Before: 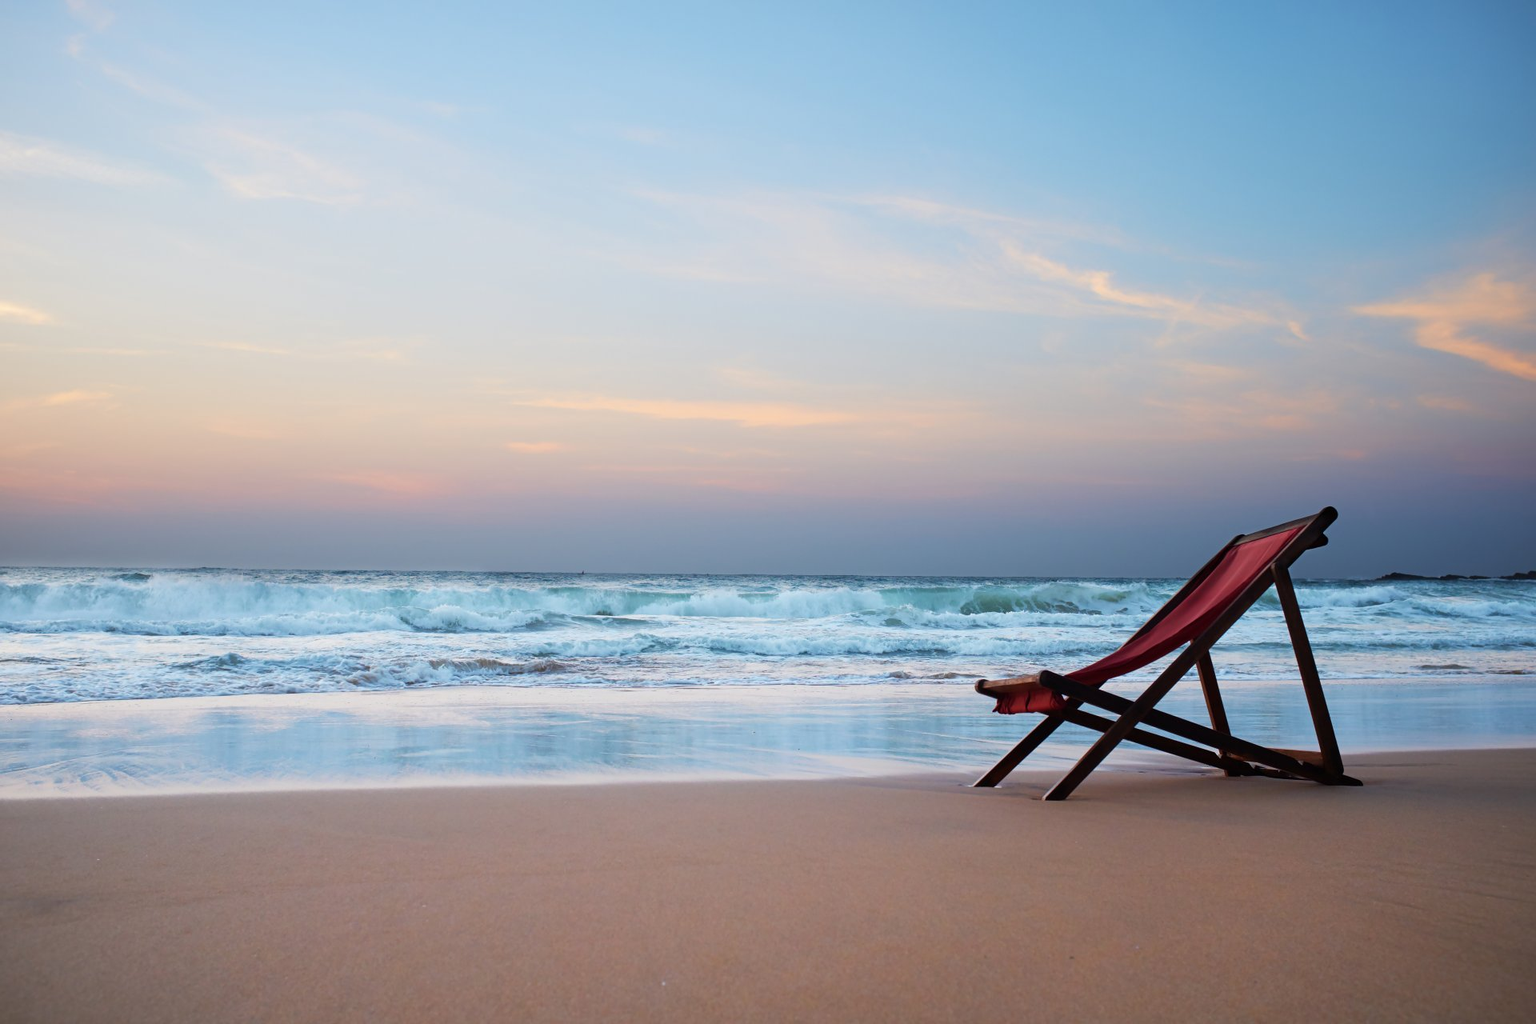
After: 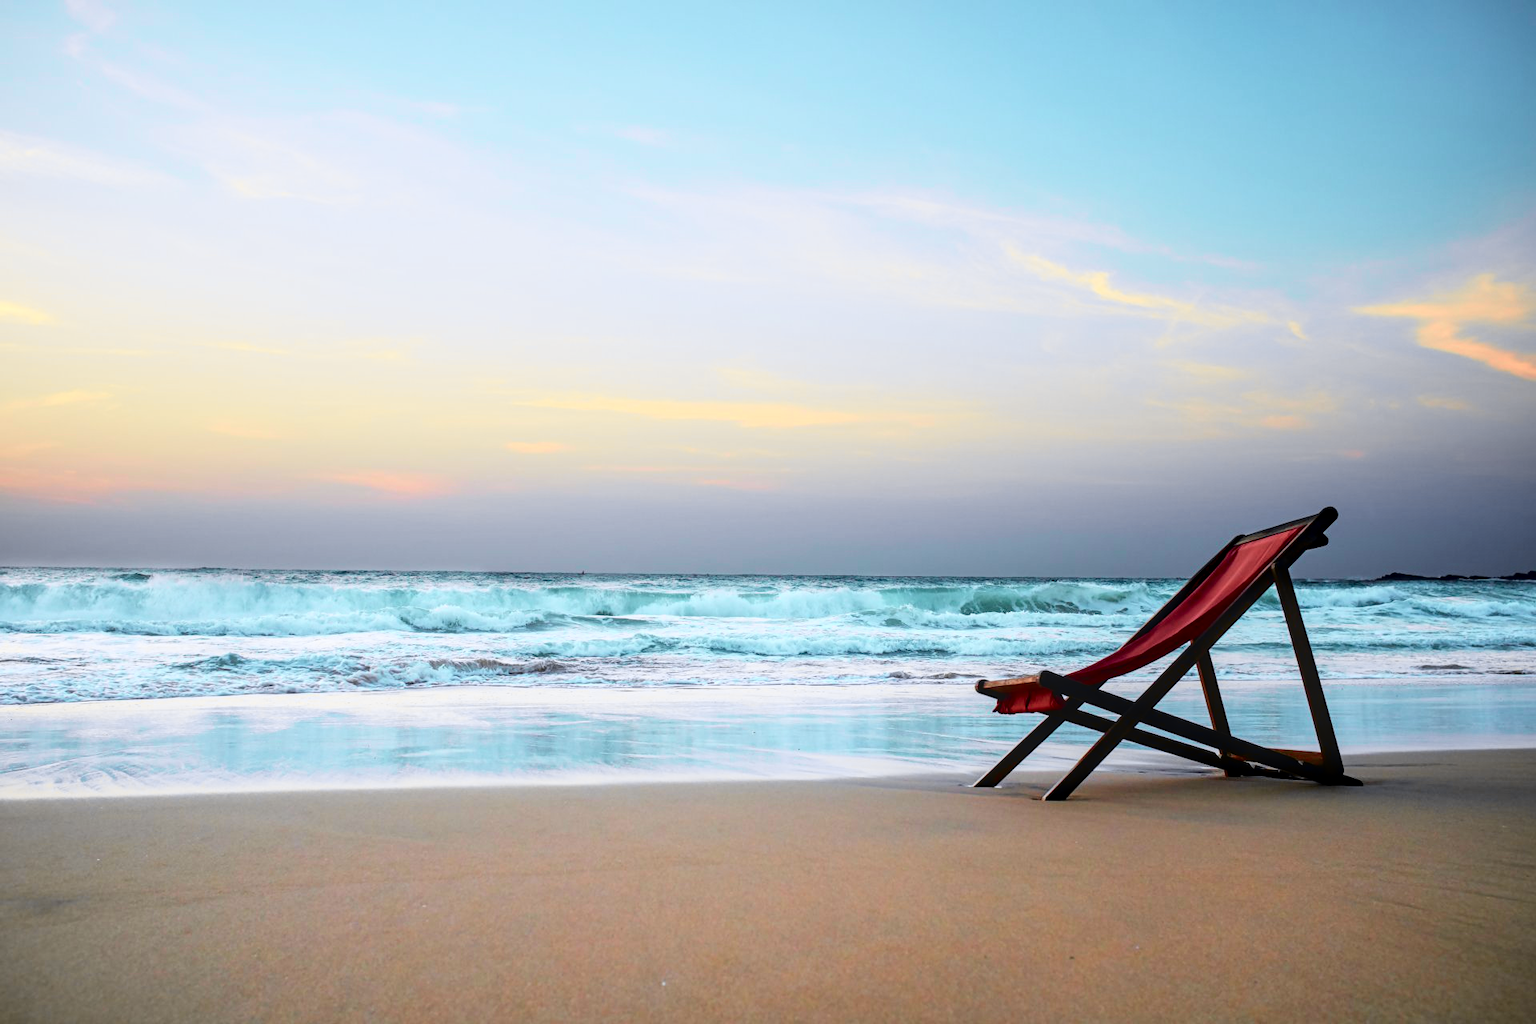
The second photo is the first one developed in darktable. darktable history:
local contrast: on, module defaults
tone curve: curves: ch0 [(0, 0.011) (0.053, 0.026) (0.174, 0.115) (0.398, 0.444) (0.673, 0.775) (0.829, 0.906) (0.991, 0.981)]; ch1 [(0, 0) (0.276, 0.206) (0.409, 0.383) (0.473, 0.458) (0.492, 0.499) (0.521, 0.502) (0.546, 0.543) (0.585, 0.617) (0.659, 0.686) (0.78, 0.8) (1, 1)]; ch2 [(0, 0) (0.438, 0.449) (0.473, 0.469) (0.503, 0.5) (0.523, 0.538) (0.562, 0.598) (0.612, 0.635) (0.695, 0.713) (1, 1)], color space Lab, independent channels, preserve colors none
